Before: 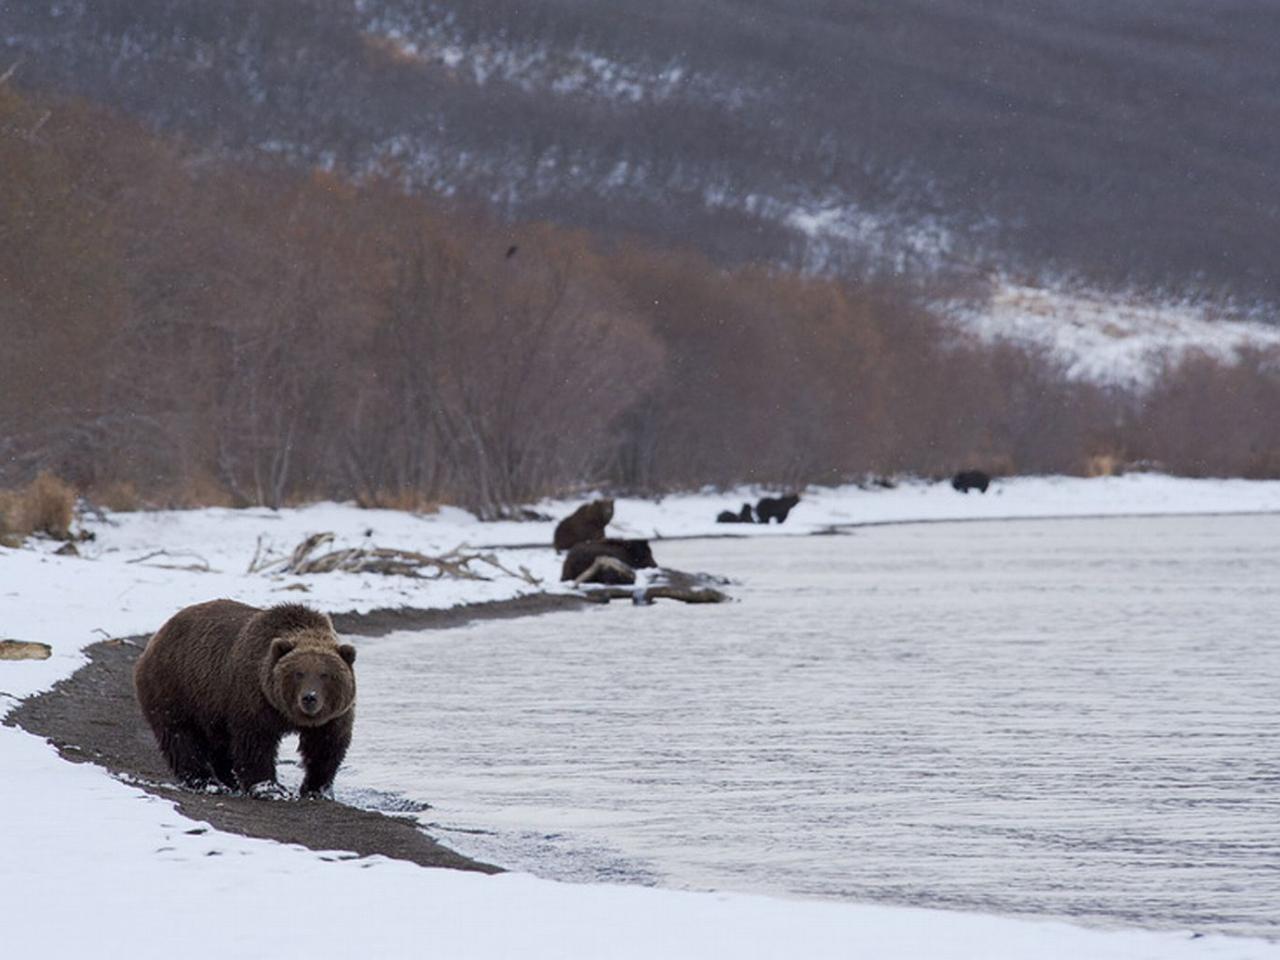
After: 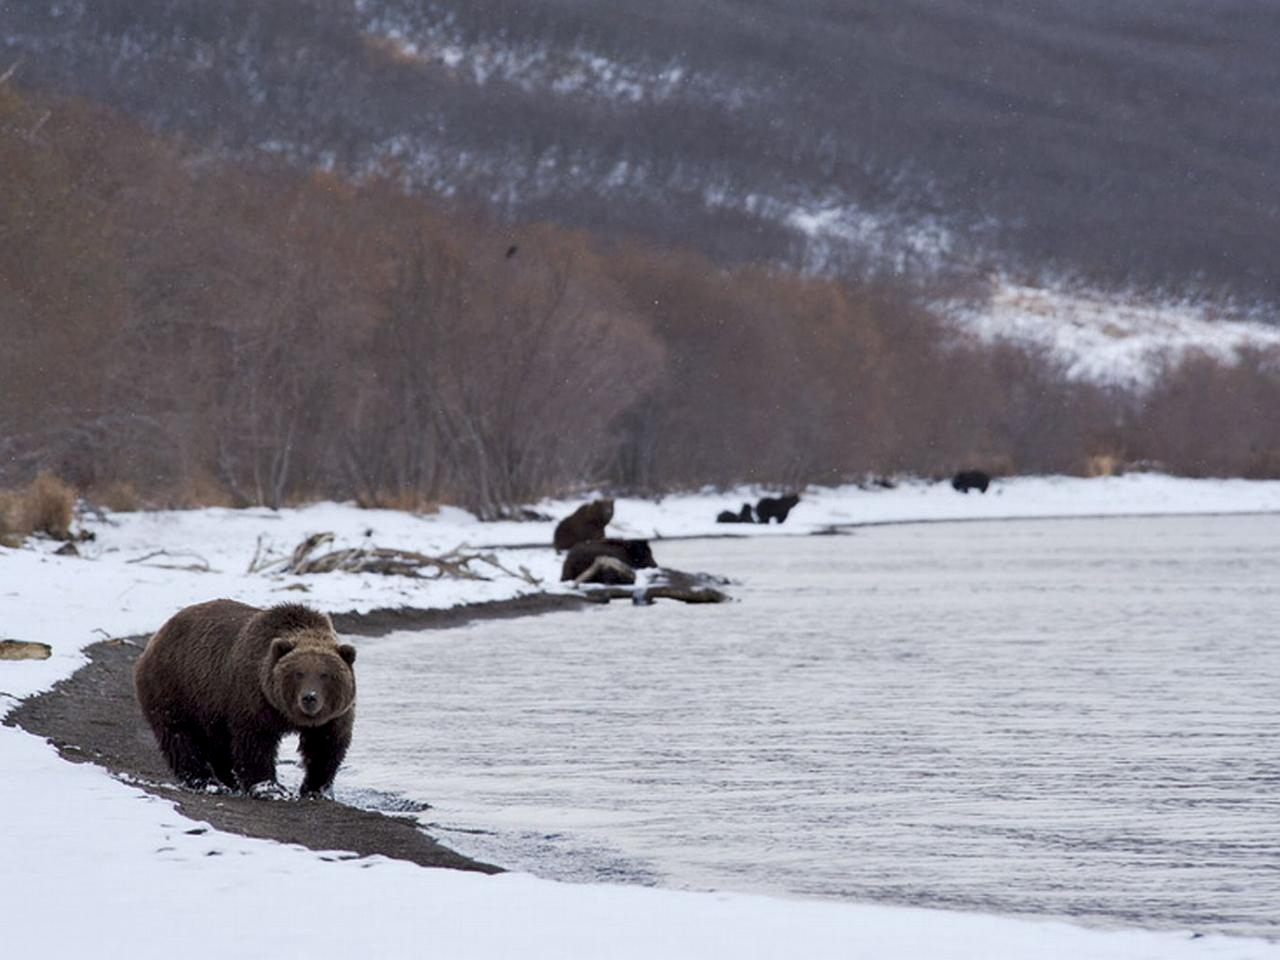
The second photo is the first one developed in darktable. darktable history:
contrast equalizer: octaves 7, y [[0.536, 0.565, 0.581, 0.516, 0.52, 0.491], [0.5 ×6], [0.5 ×6], [0 ×6], [0 ×6]], mix 0.74
